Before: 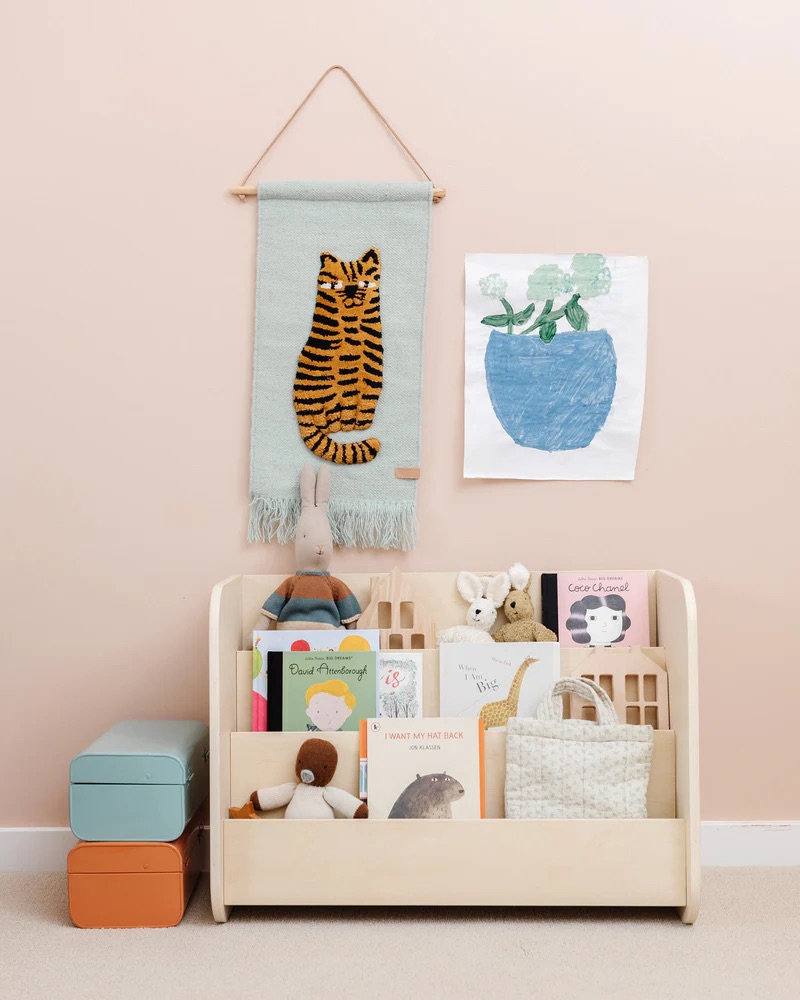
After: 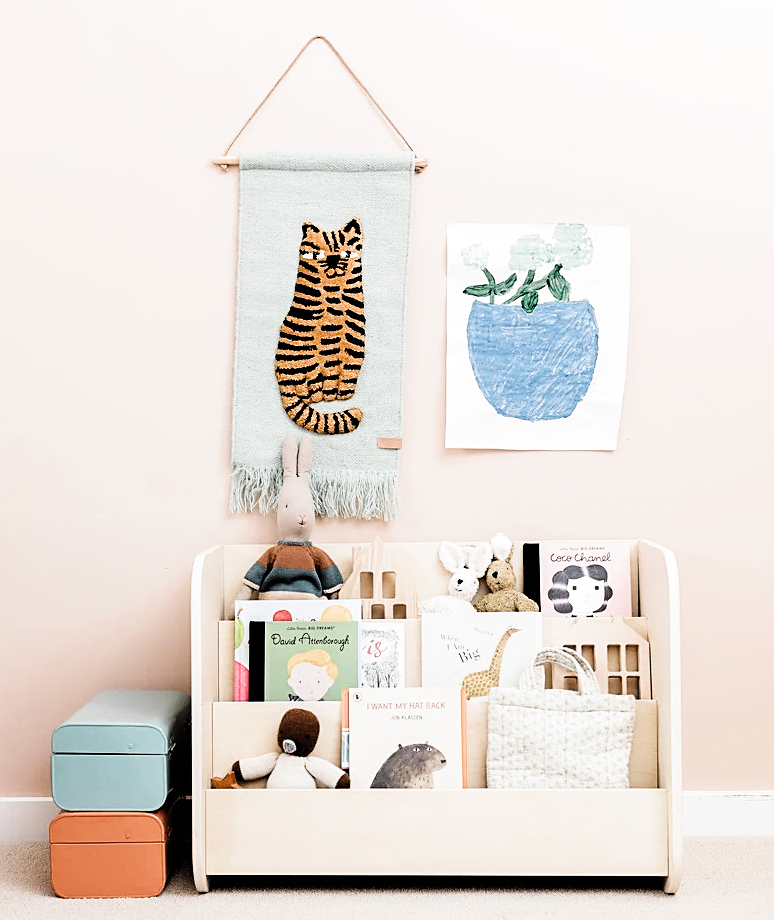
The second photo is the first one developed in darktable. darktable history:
sharpen: on, module defaults
crop: left 2.25%, top 3.053%, right 0.905%, bottom 4.93%
filmic rgb: black relative exposure -3.75 EV, white relative exposure 2.39 EV, dynamic range scaling -49.93%, hardness 3.45, latitude 30.27%, contrast 1.786, color science v4 (2020)
